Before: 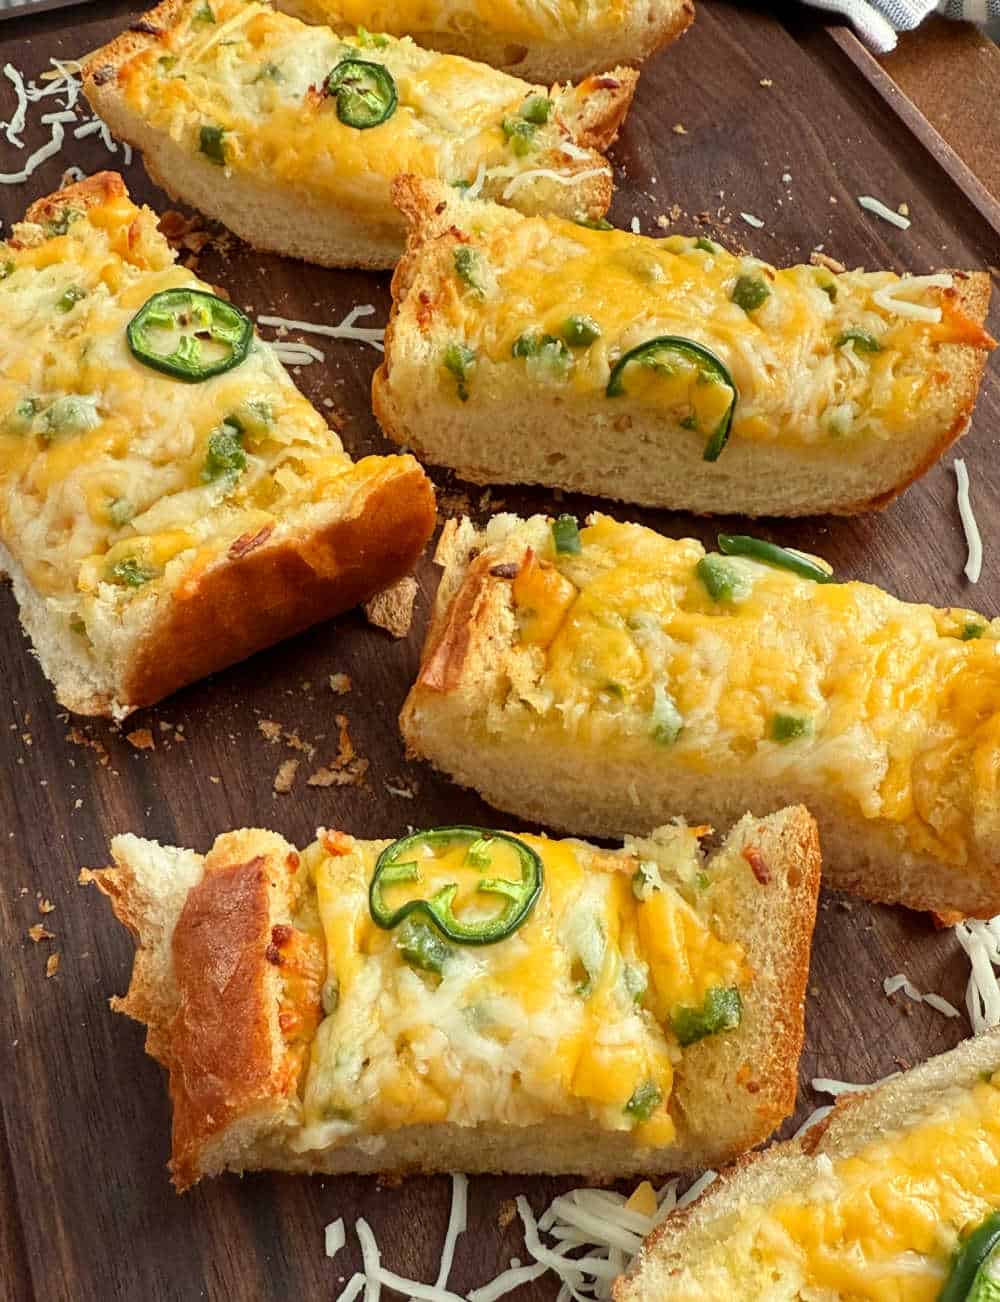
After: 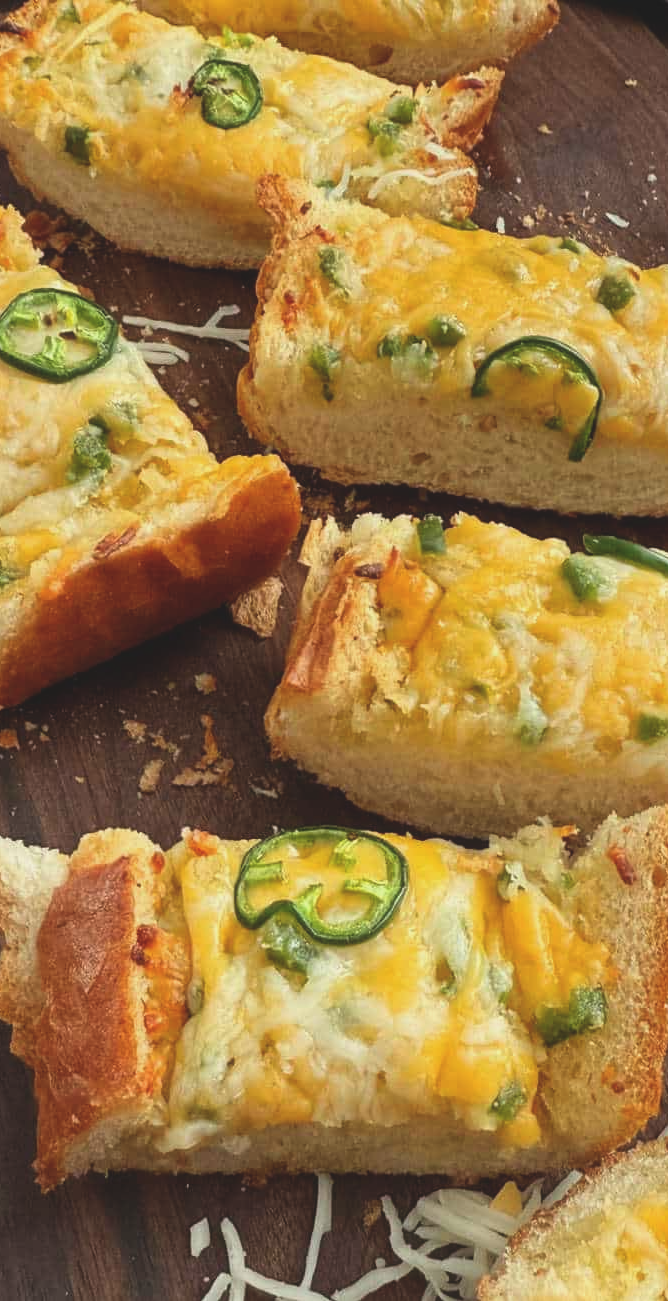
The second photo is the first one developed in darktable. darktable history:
exposure: black level correction -0.014, exposure -0.189 EV, compensate exposure bias true, compensate highlight preservation false
crop and rotate: left 13.54%, right 19.659%
haze removal: strength -0.04, compatibility mode true, adaptive false
